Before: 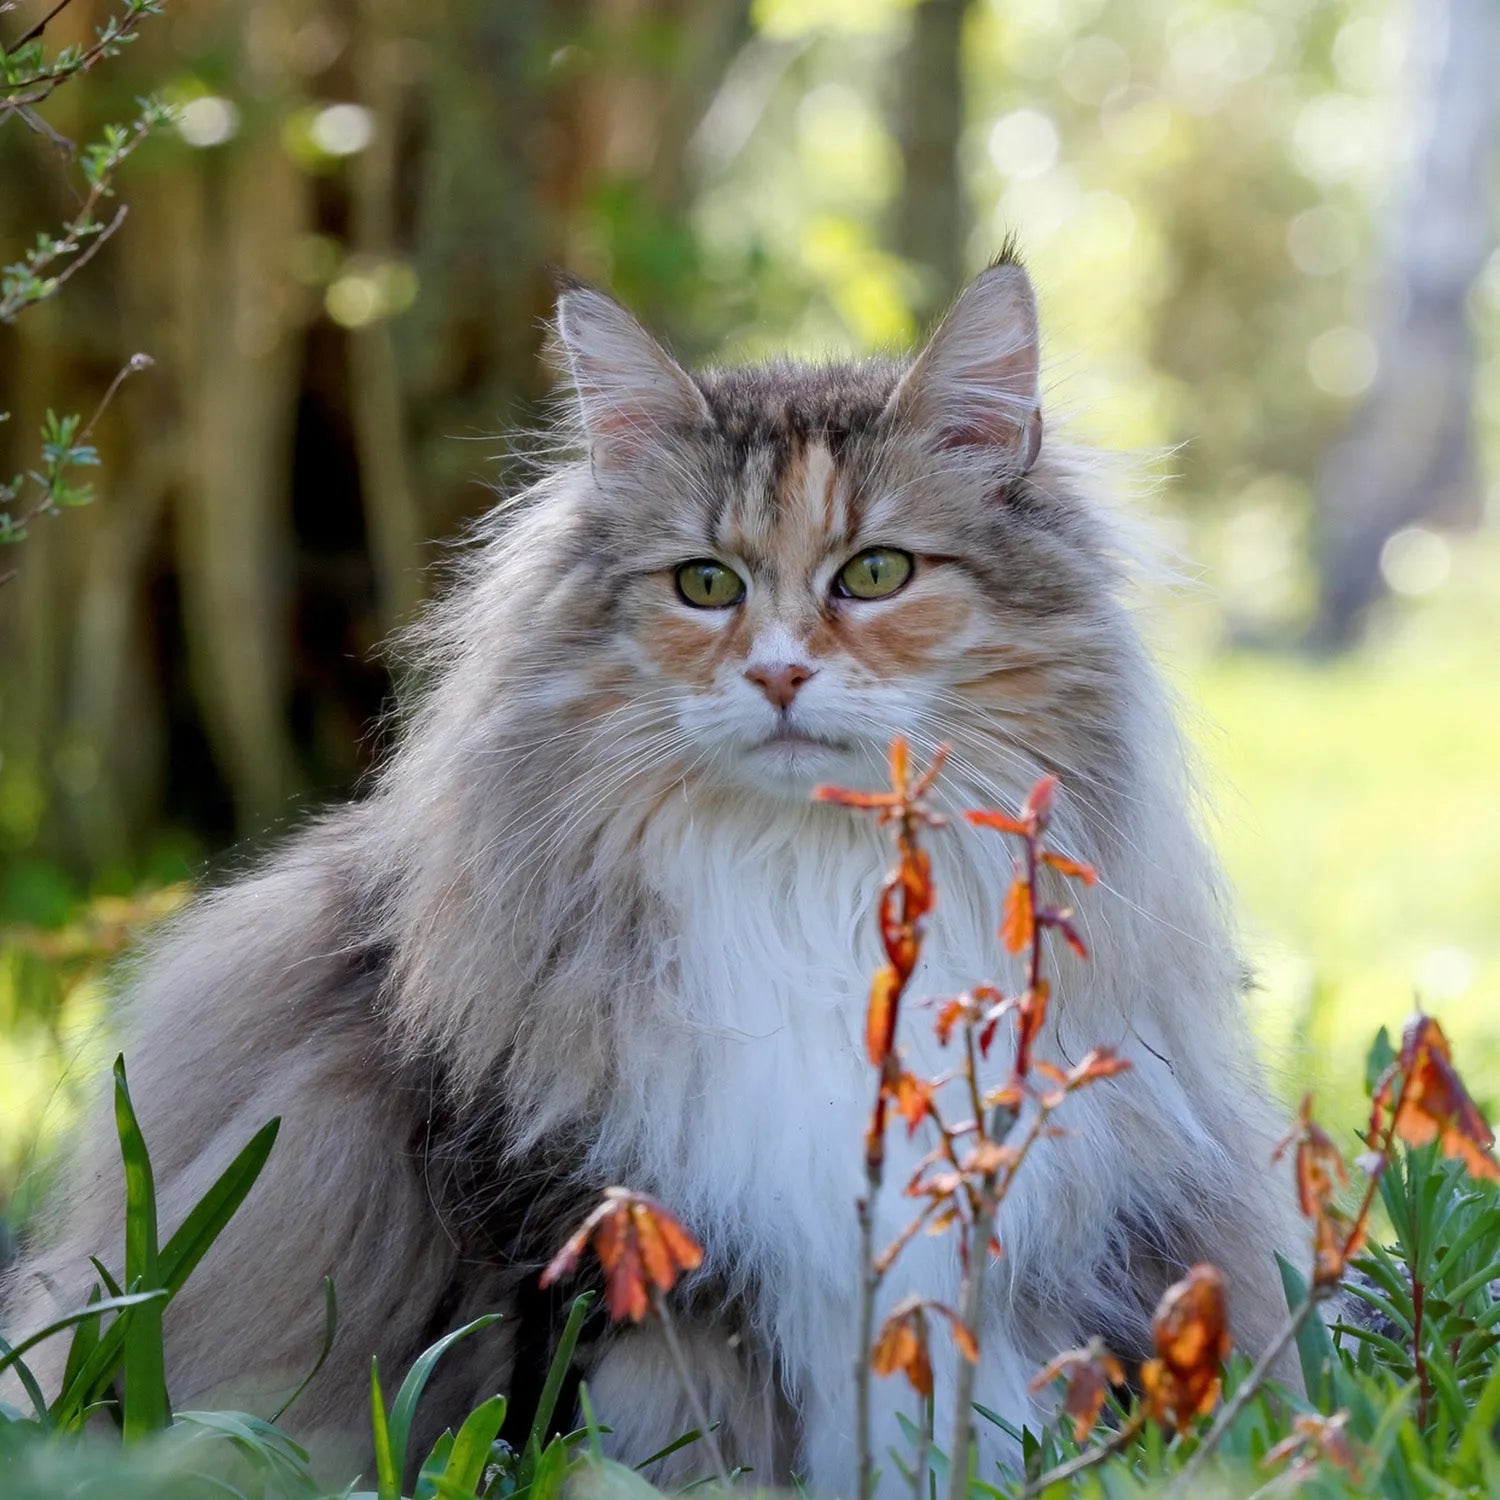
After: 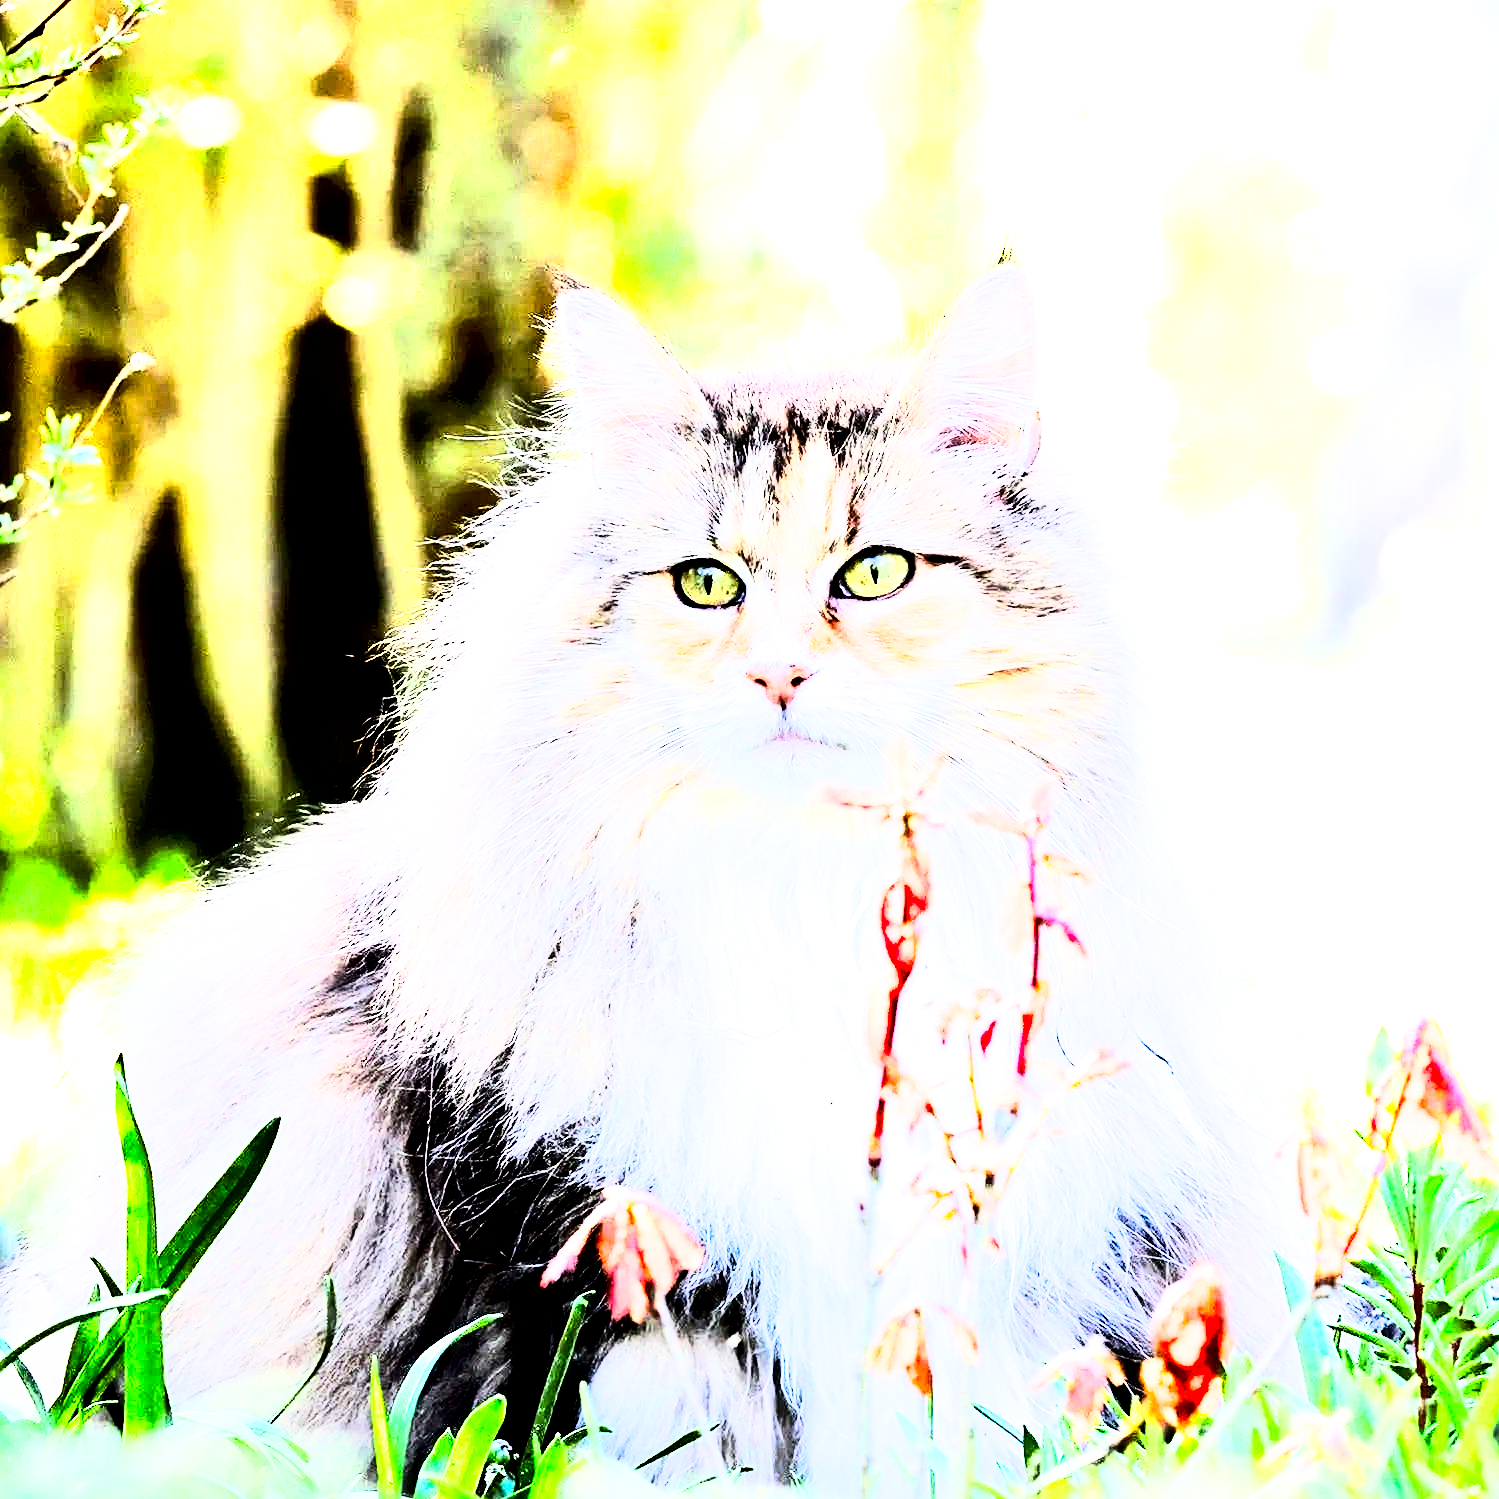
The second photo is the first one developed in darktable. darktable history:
local contrast: mode bilateral grid, contrast 20, coarseness 50, detail 120%, midtone range 0.2
tone curve: curves: ch0 [(0, 0) (0.417, 0.851) (1, 1)]
contrast brightness saturation: contrast 0.1, brightness -0.26, saturation 0.14
sharpen: on, module defaults
filmic rgb: black relative exposure -5 EV, hardness 2.88, contrast 1.4, highlights saturation mix -30%
exposure: black level correction 0, exposure 1.5 EV, compensate exposure bias true, compensate highlight preservation false
tone equalizer: -8 EV -1.08 EV, -7 EV -1.01 EV, -6 EV -0.867 EV, -5 EV -0.578 EV, -3 EV 0.578 EV, -2 EV 0.867 EV, -1 EV 1.01 EV, +0 EV 1.08 EV, edges refinement/feathering 500, mask exposure compensation -1.57 EV, preserve details no
